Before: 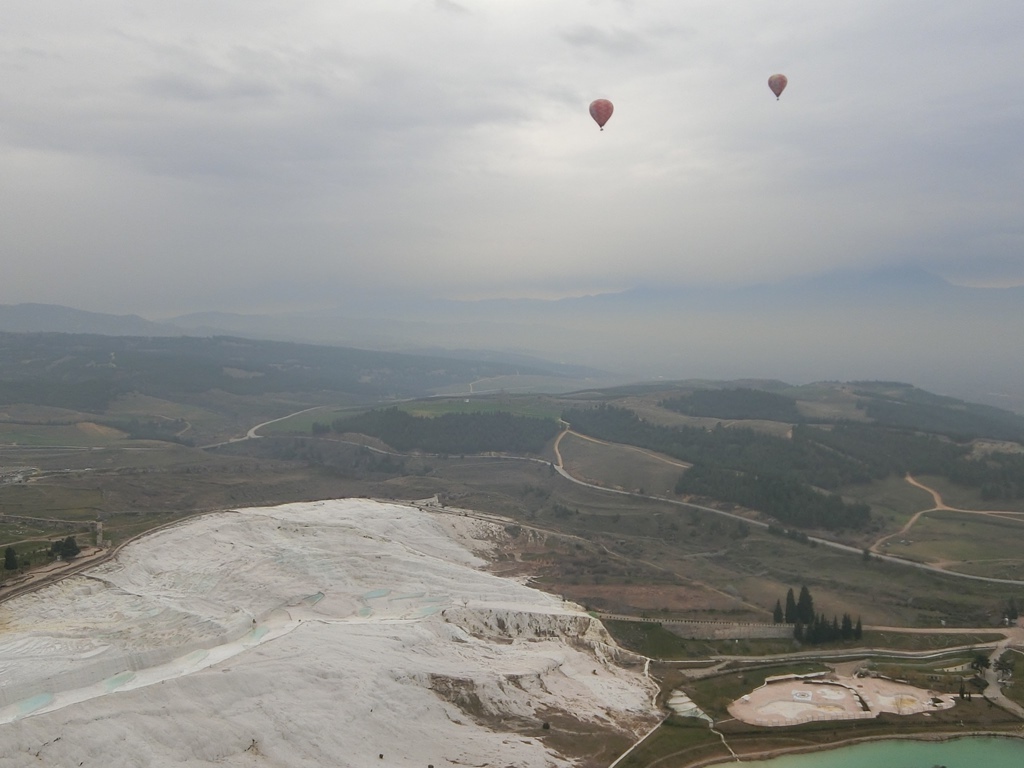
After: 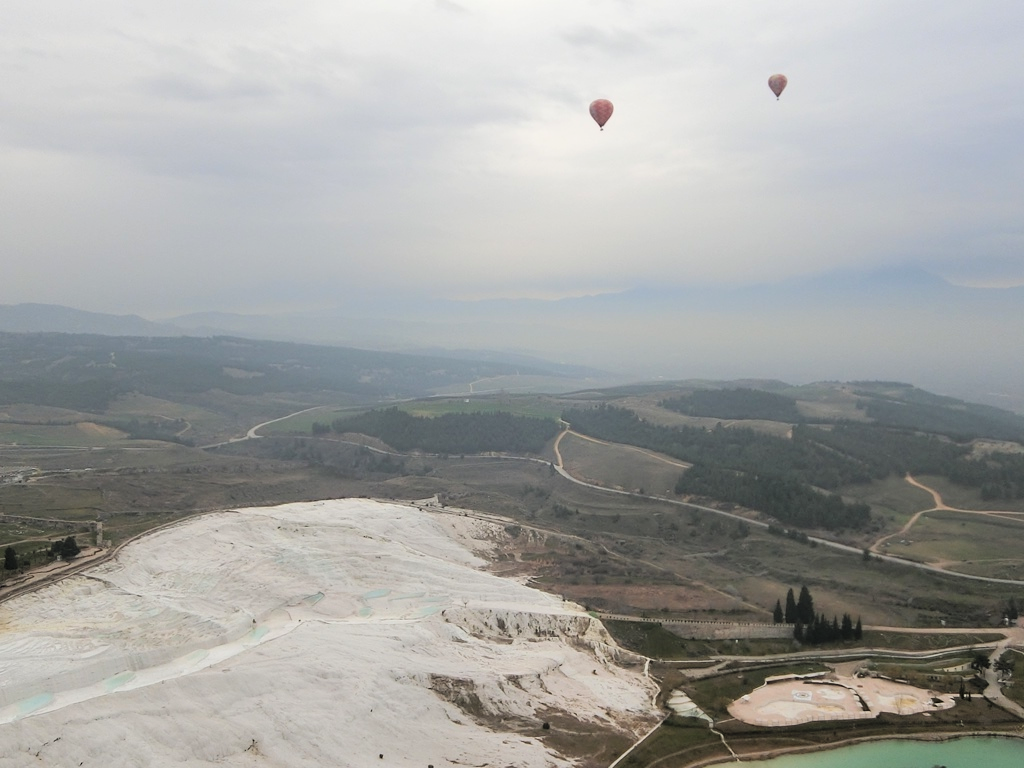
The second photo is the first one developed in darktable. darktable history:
tone curve: curves: ch0 [(0, 0) (0.003, 0) (0.011, 0.001) (0.025, 0.003) (0.044, 0.005) (0.069, 0.012) (0.1, 0.023) (0.136, 0.039) (0.177, 0.088) (0.224, 0.15) (0.277, 0.239) (0.335, 0.334) (0.399, 0.43) (0.468, 0.526) (0.543, 0.621) (0.623, 0.711) (0.709, 0.791) (0.801, 0.87) (0.898, 0.949) (1, 1)], color space Lab, linked channels, preserve colors none
